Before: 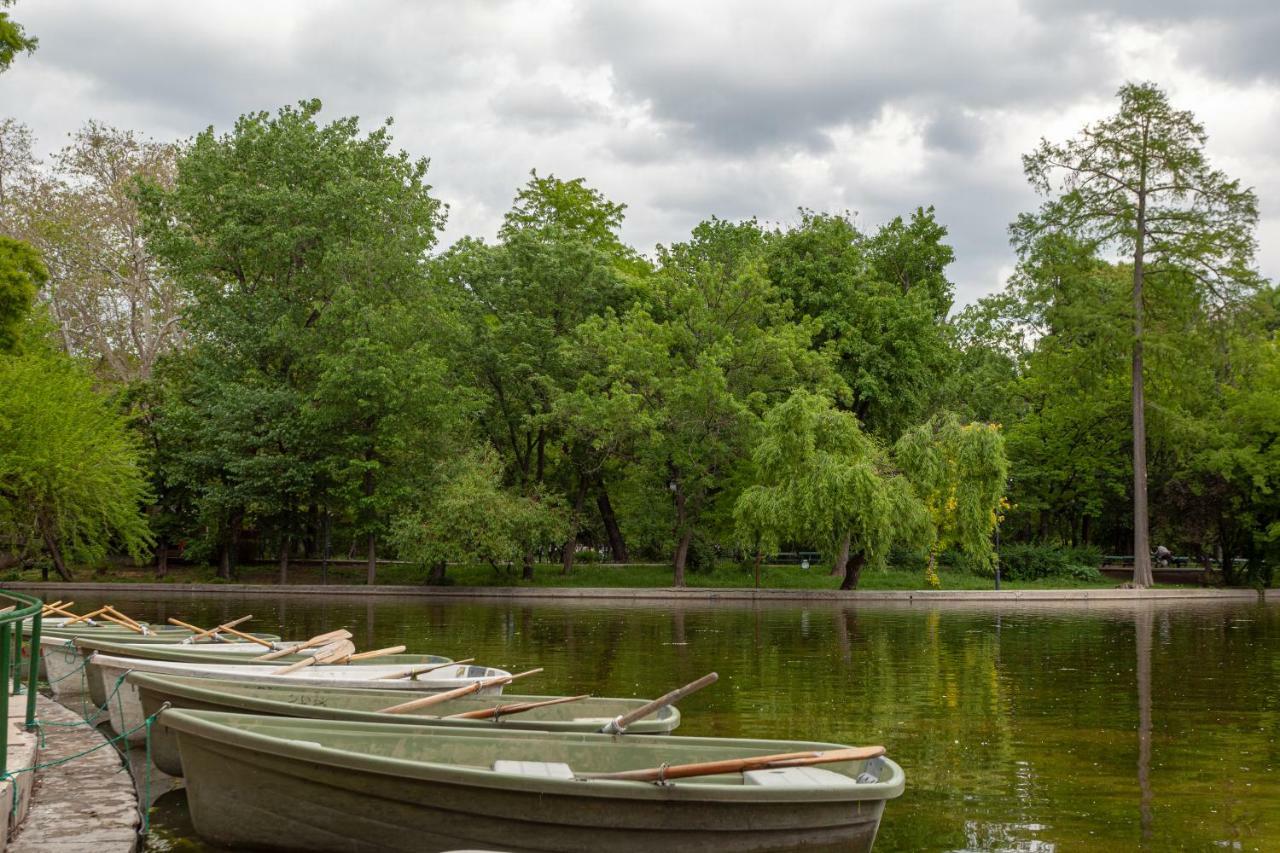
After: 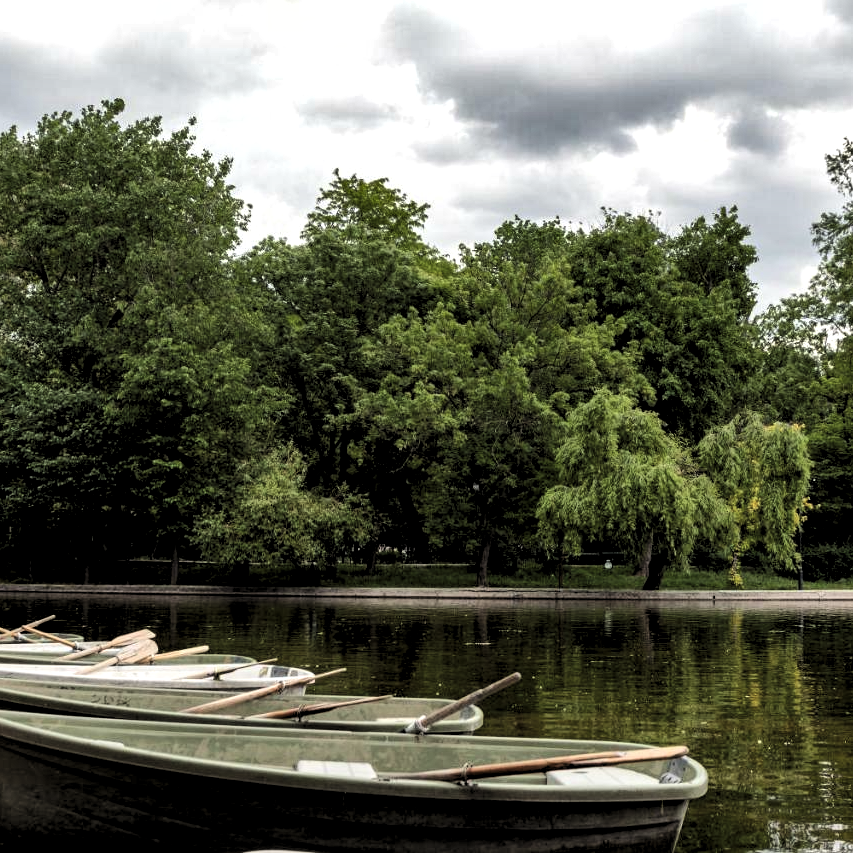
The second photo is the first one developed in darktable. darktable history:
rgb levels: preserve colors max RGB
contrast brightness saturation: contrast 0.11, saturation -0.17
shadows and highlights: shadows 43.71, white point adjustment -1.46, soften with gaussian
crop: left 15.419%, right 17.914%
levels: levels [0.182, 0.542, 0.902]
